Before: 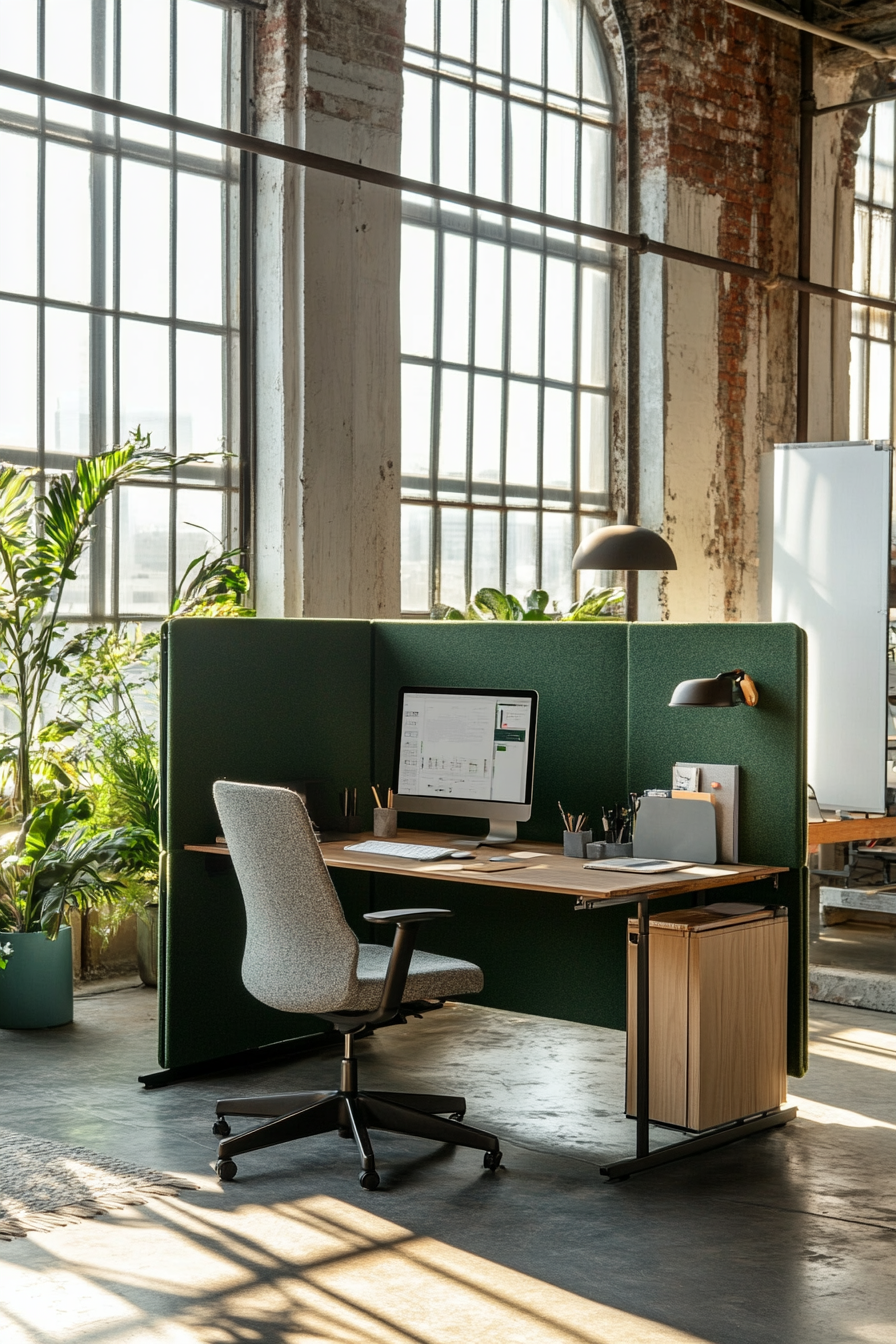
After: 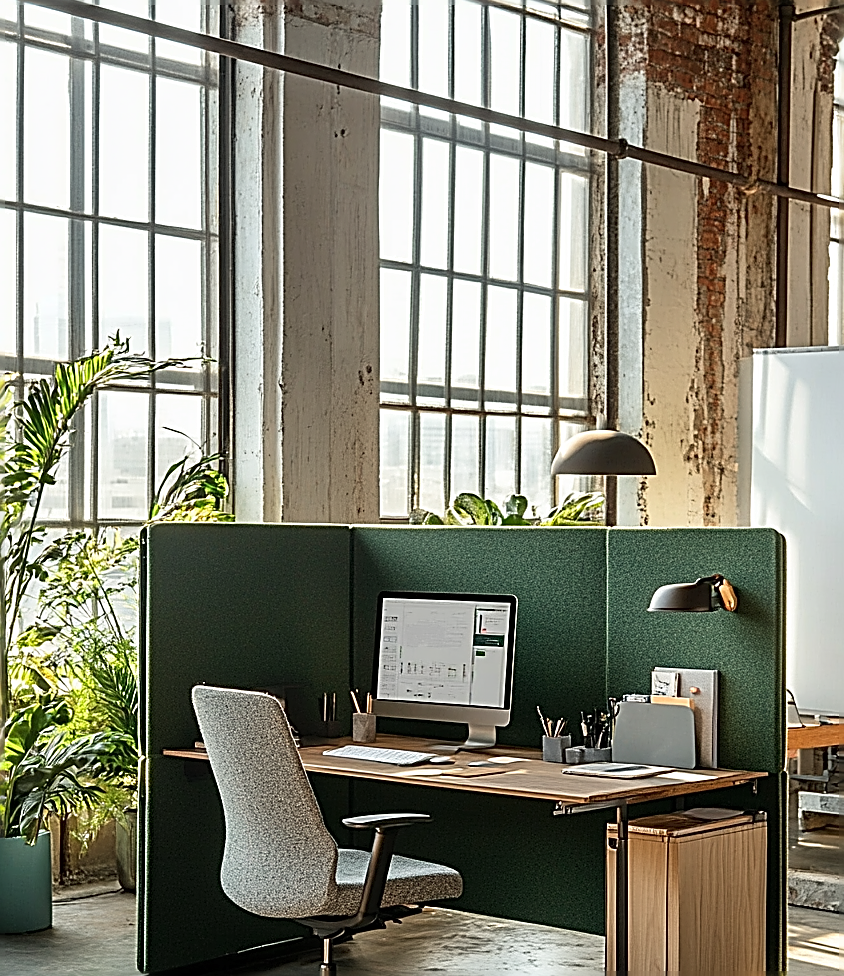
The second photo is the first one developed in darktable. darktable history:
sharpen: amount 1.859
crop: left 2.365%, top 7.07%, right 3.362%, bottom 20.299%
contrast brightness saturation: contrast 0.048, brightness 0.059, saturation 0.011
